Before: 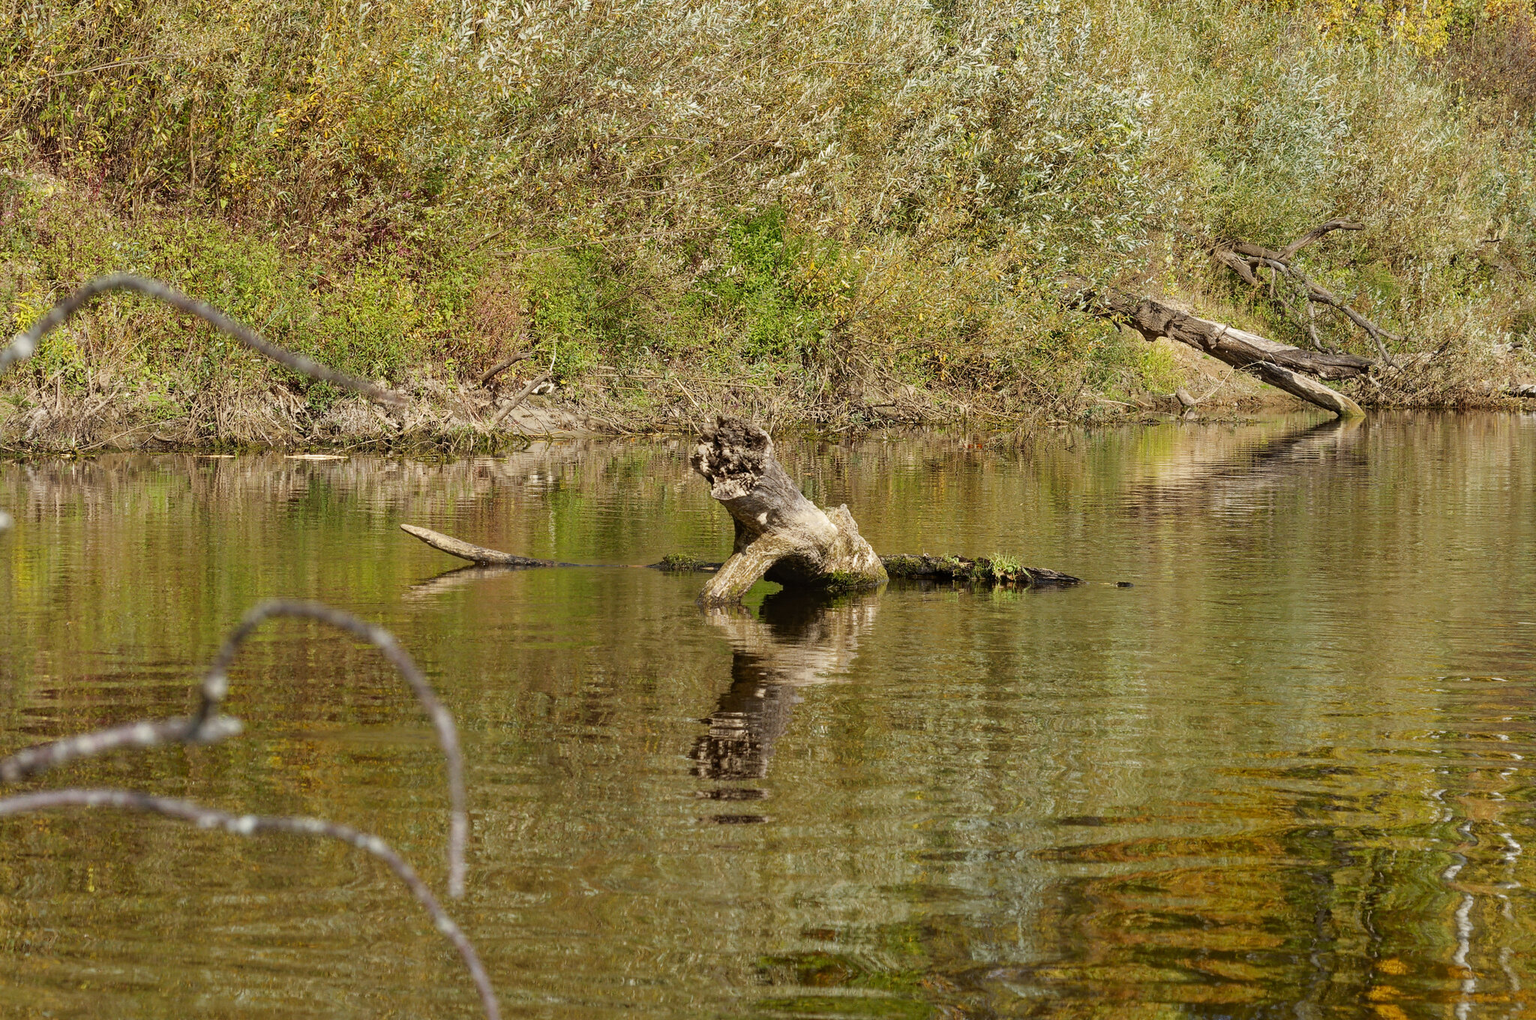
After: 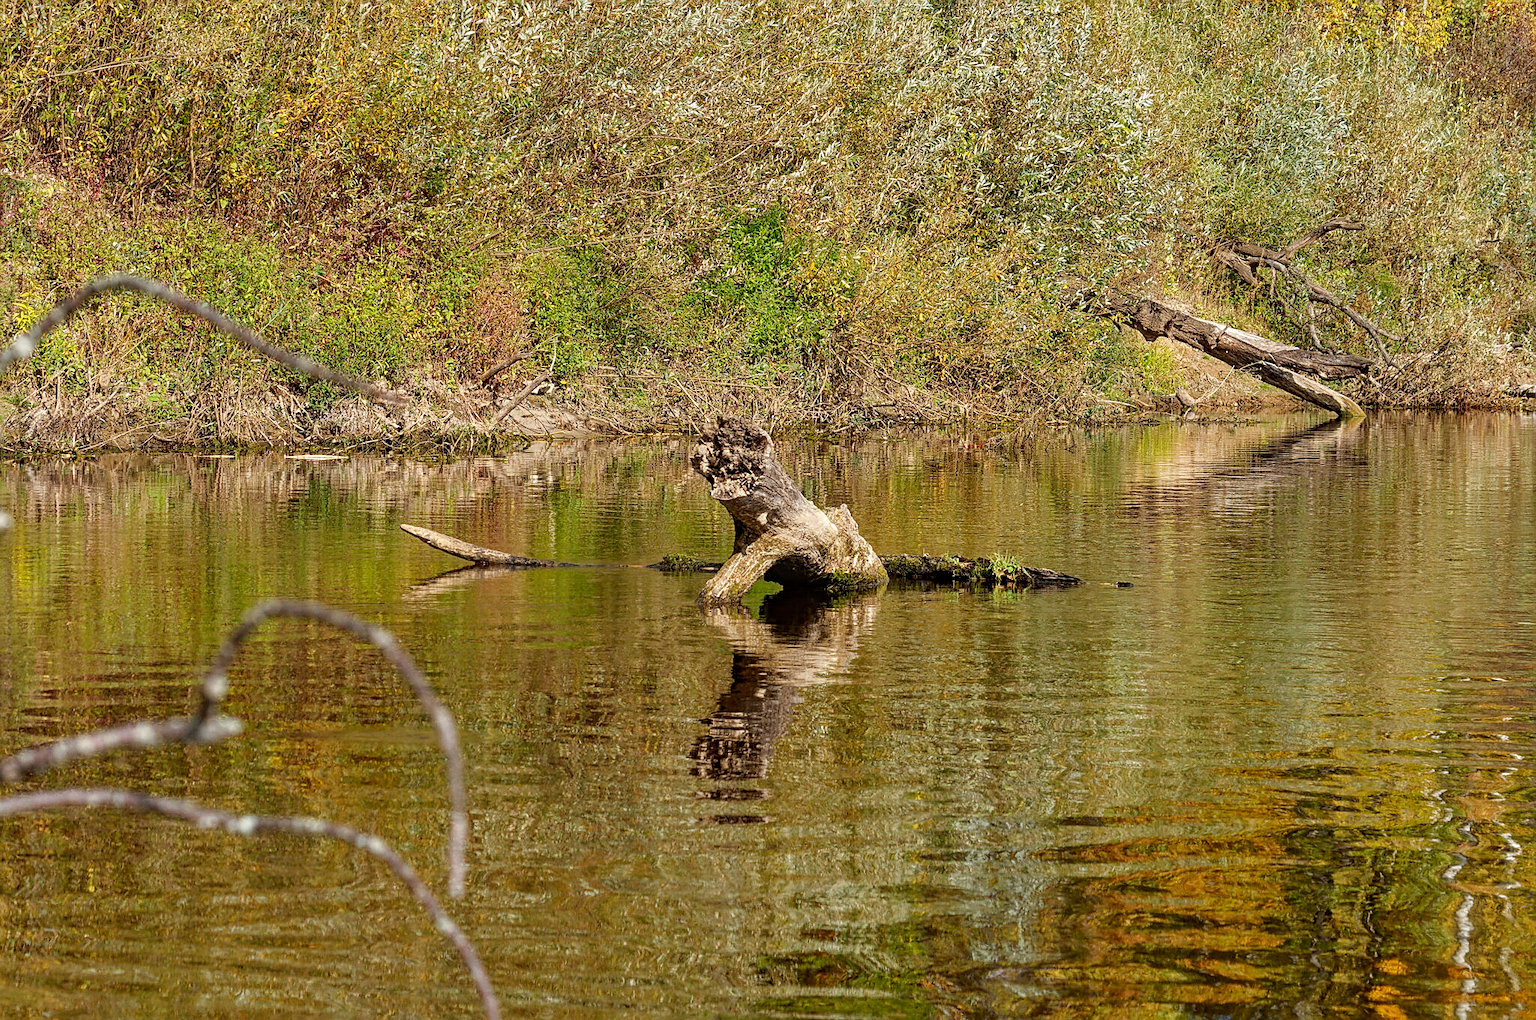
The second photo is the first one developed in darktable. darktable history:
sharpen: on, module defaults
local contrast: on, module defaults
shadows and highlights: low approximation 0.01, soften with gaussian
